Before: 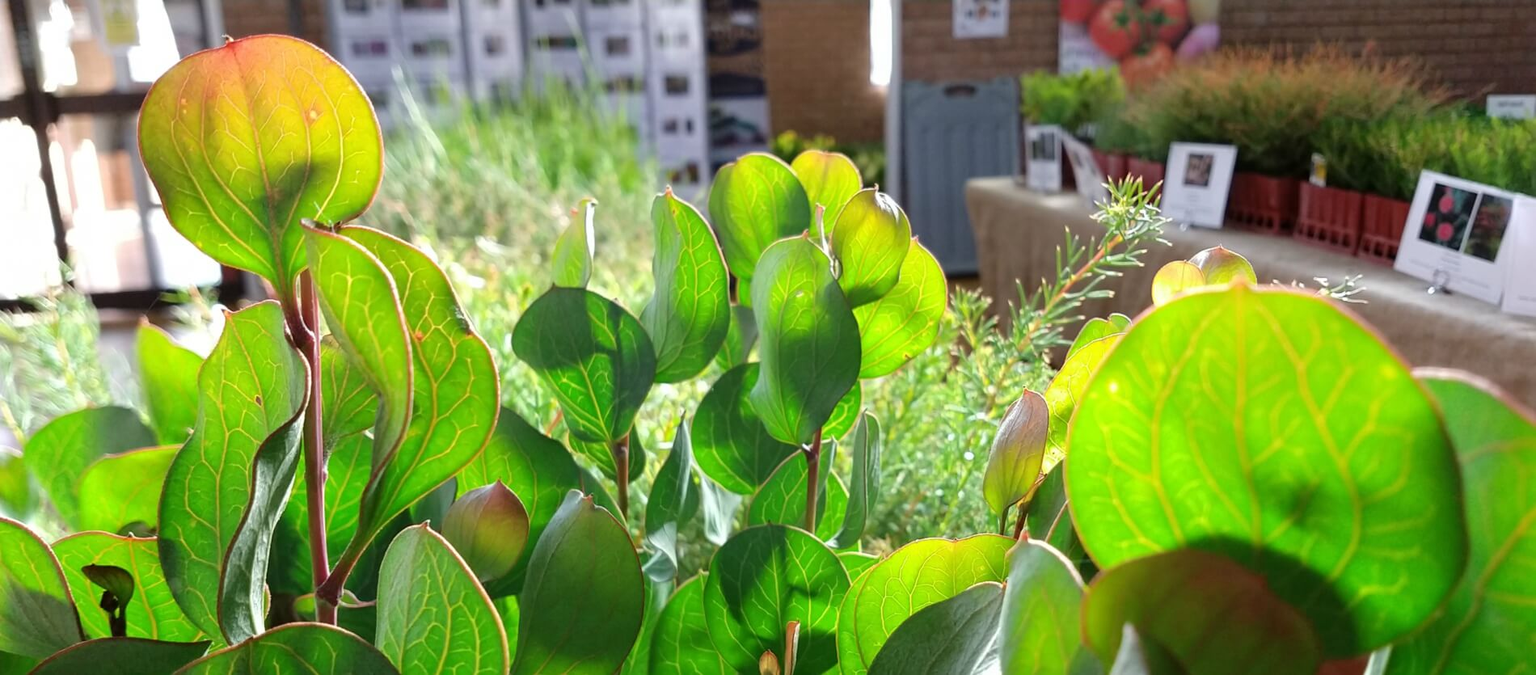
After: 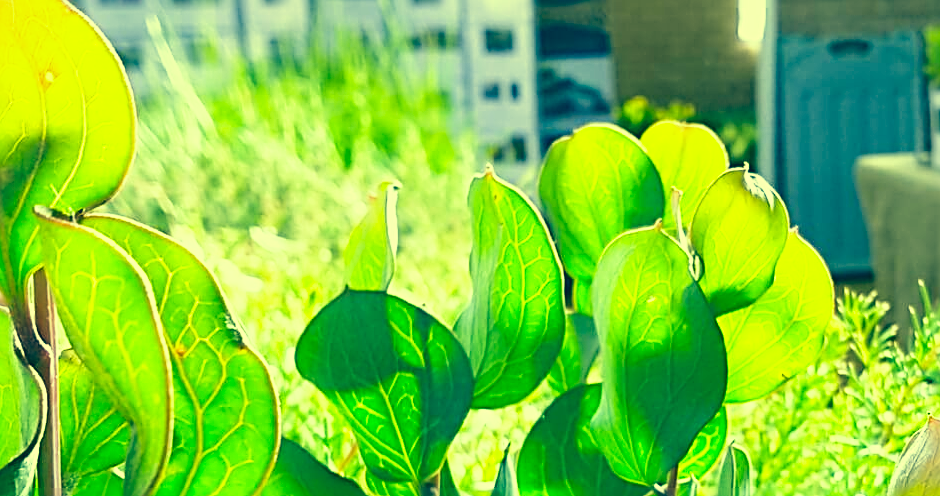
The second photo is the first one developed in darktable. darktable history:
crop: left 17.814%, top 7.861%, right 32.69%, bottom 32.632%
sharpen: radius 2.975, amount 0.758
exposure: black level correction -0.004, exposure 0.054 EV, compensate highlight preservation false
base curve: curves: ch0 [(0, 0) (0.557, 0.834) (1, 1)], preserve colors none
color correction: highlights a* -15.99, highlights b* 39.87, shadows a* -39.86, shadows b* -26.04
